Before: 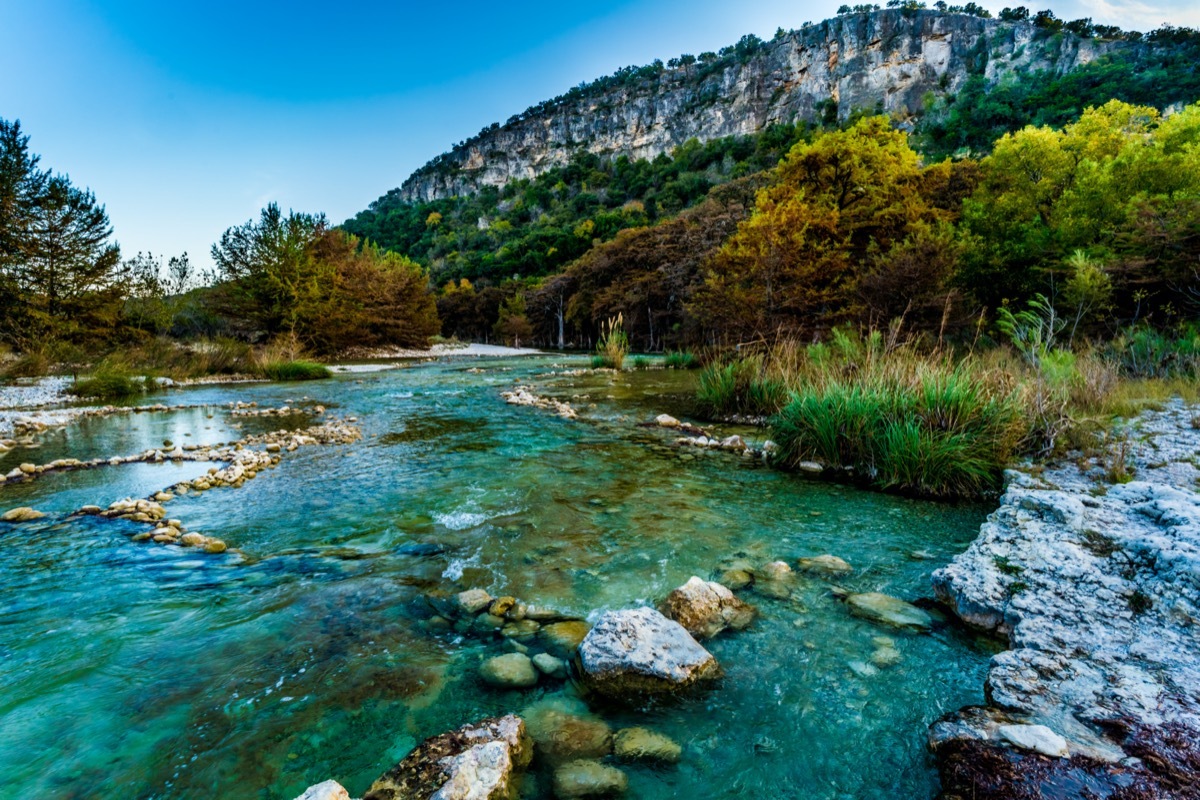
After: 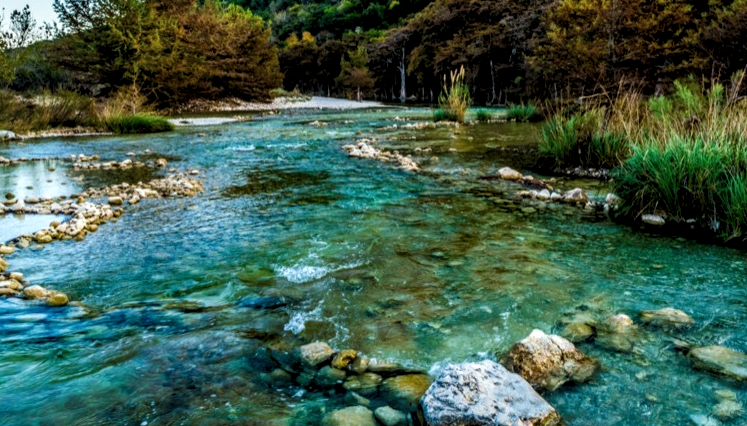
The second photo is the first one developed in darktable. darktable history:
levels: black 3.75%, levels [0.031, 0.5, 0.969]
local contrast: on, module defaults
crop: left 13.25%, top 30.984%, right 24.417%, bottom 15.764%
